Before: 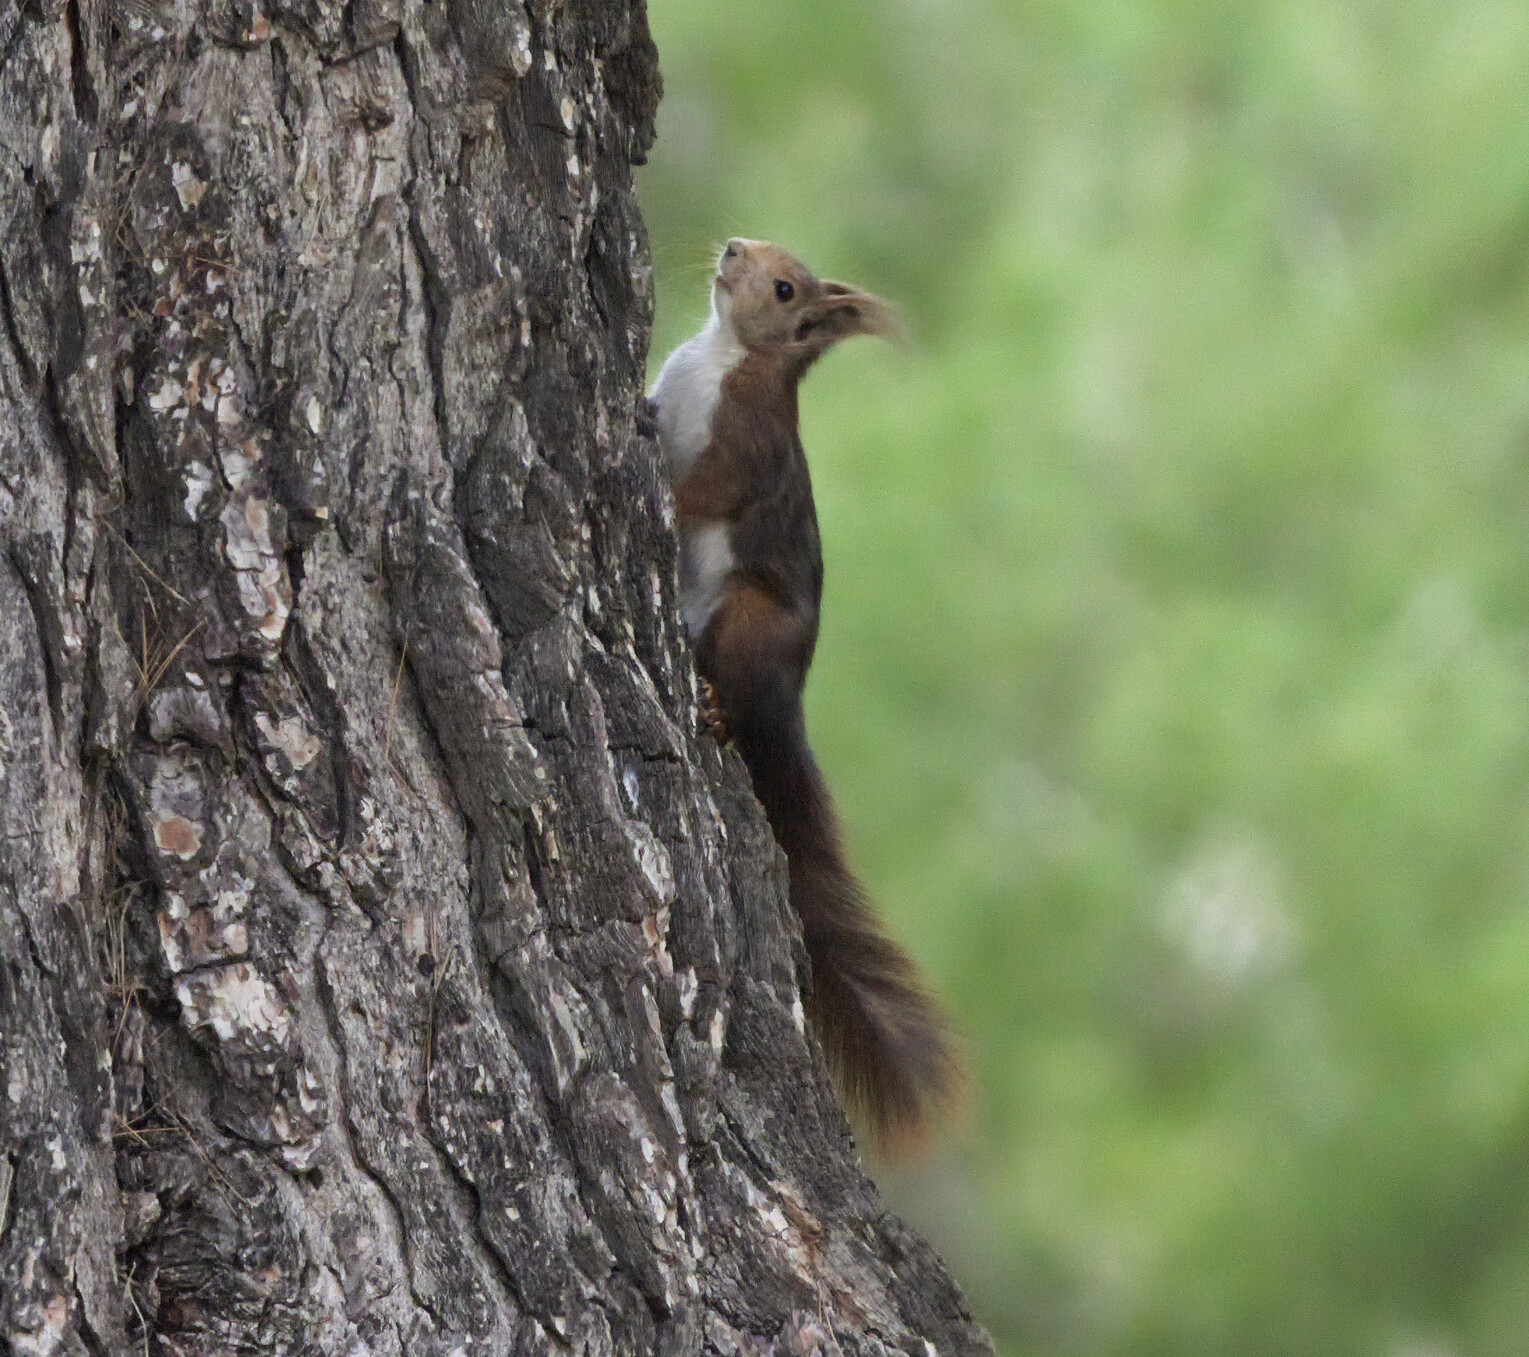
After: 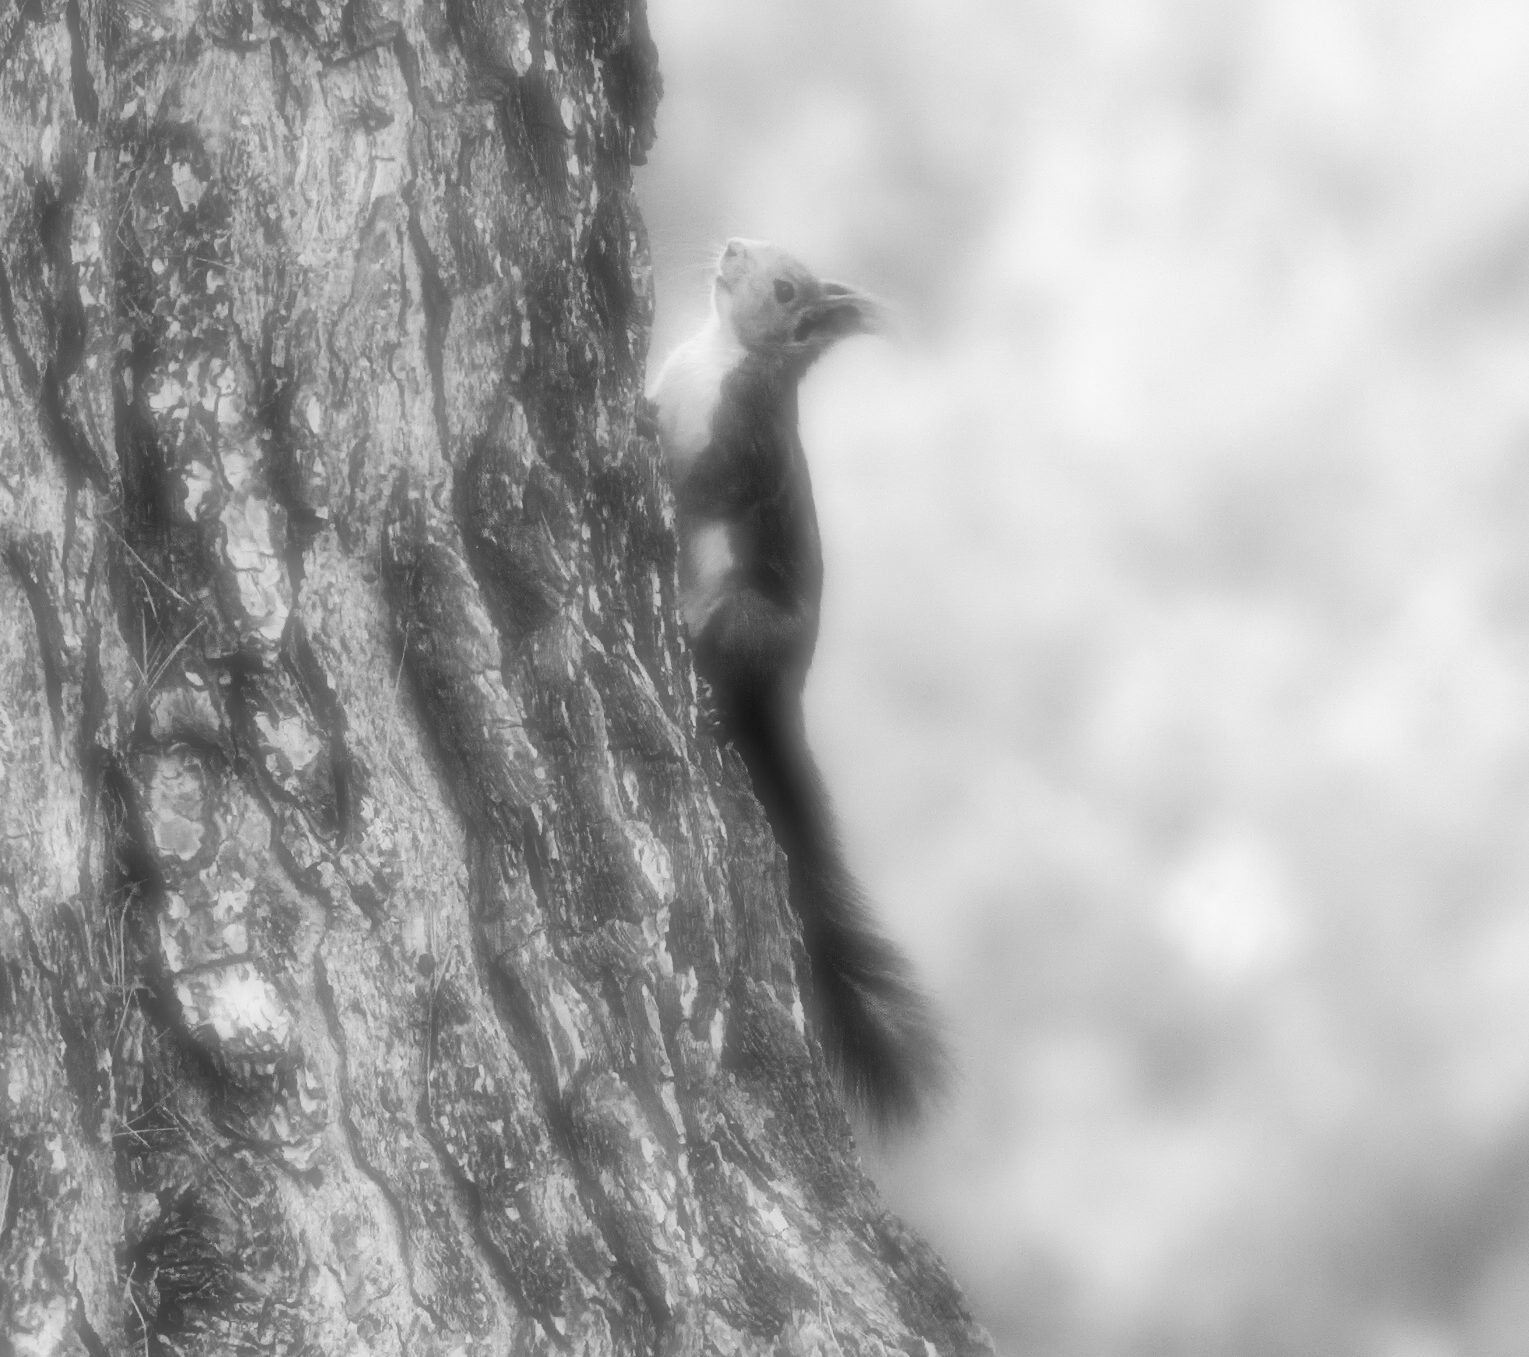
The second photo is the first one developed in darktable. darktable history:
soften: on, module defaults
tone curve: curves: ch0 [(0, 0) (0.003, 0.004) (0.011, 0.006) (0.025, 0.011) (0.044, 0.017) (0.069, 0.029) (0.1, 0.047) (0.136, 0.07) (0.177, 0.121) (0.224, 0.182) (0.277, 0.257) (0.335, 0.342) (0.399, 0.432) (0.468, 0.526) (0.543, 0.621) (0.623, 0.711) (0.709, 0.792) (0.801, 0.87) (0.898, 0.951) (1, 1)], preserve colors none
contrast brightness saturation: contrast 0.2, brightness 0.16, saturation 0.22
monochrome: a -6.99, b 35.61, size 1.4
